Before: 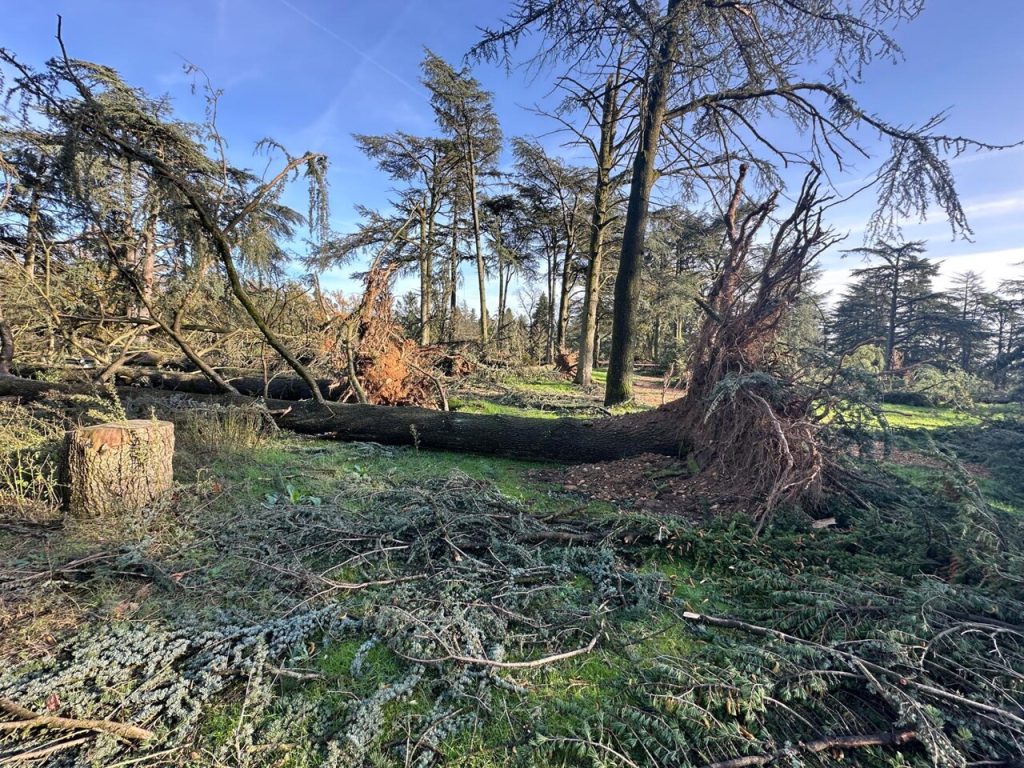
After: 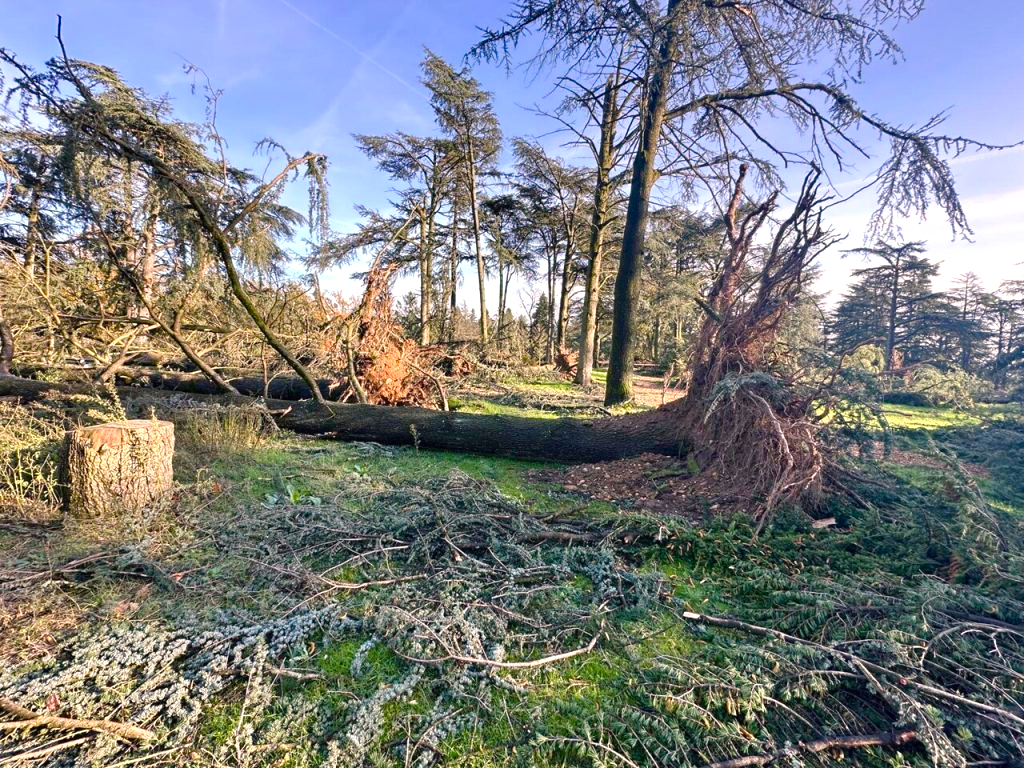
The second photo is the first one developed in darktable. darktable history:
exposure: black level correction 0, exposure 0.499 EV, compensate highlight preservation false
color balance rgb: highlights gain › chroma 2.418%, highlights gain › hue 36.95°, perceptual saturation grading › global saturation 40.467%, perceptual saturation grading › highlights -50.514%, perceptual saturation grading › shadows 30.006%, global vibrance 9.398%
